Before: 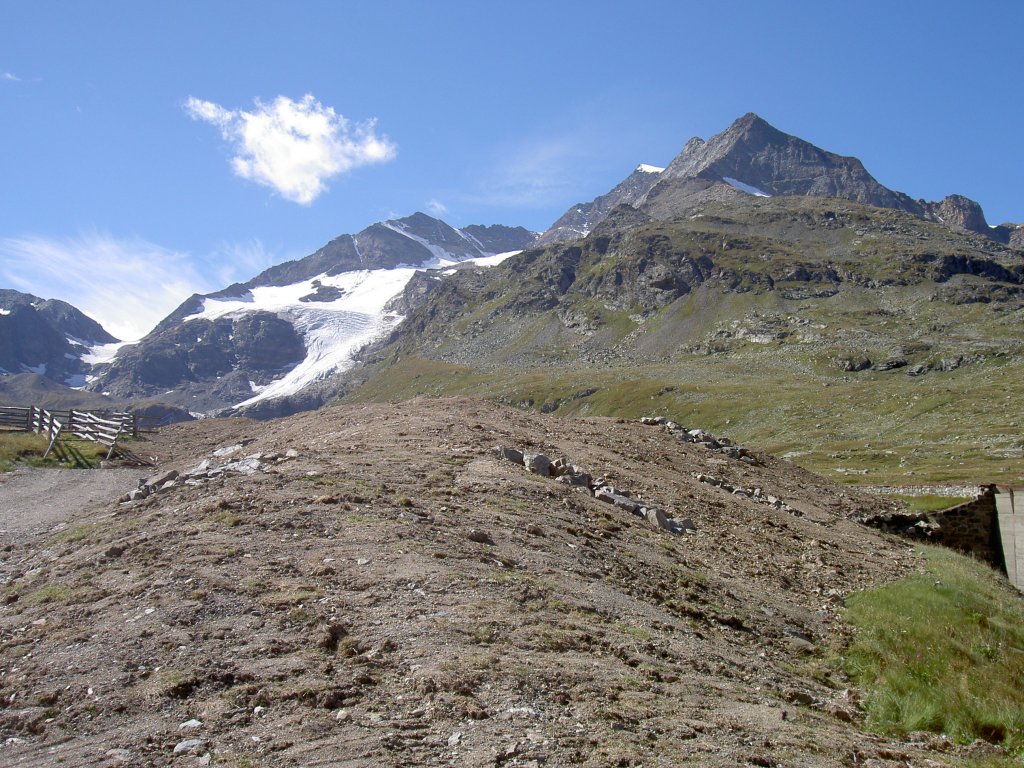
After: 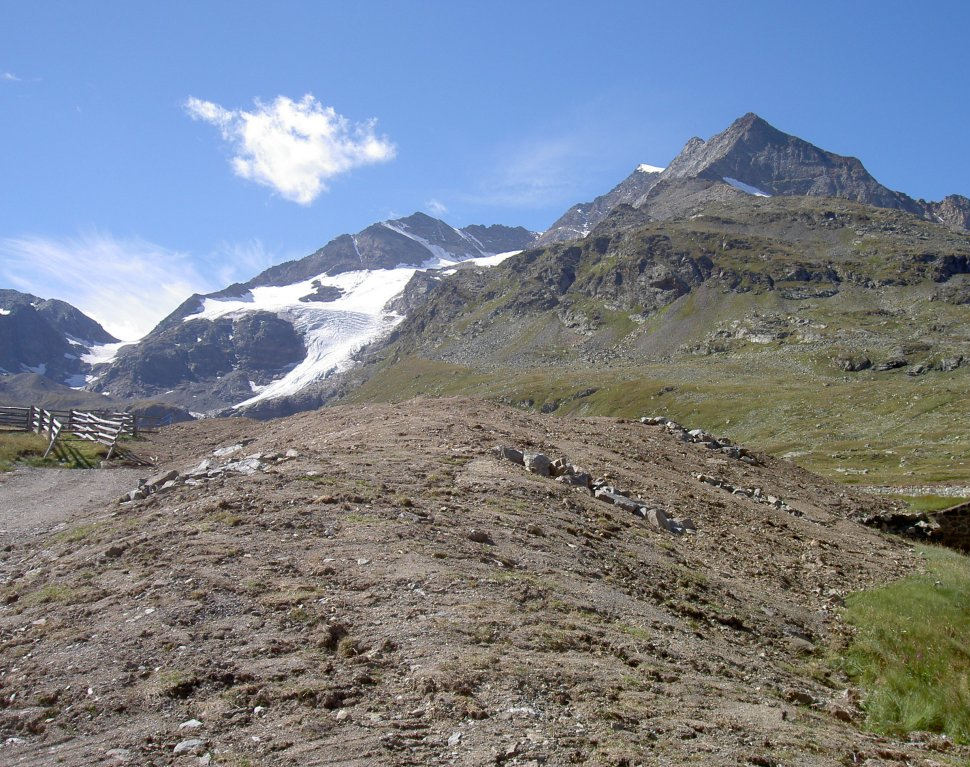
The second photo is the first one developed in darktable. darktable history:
crop and rotate: left 0%, right 5.238%
